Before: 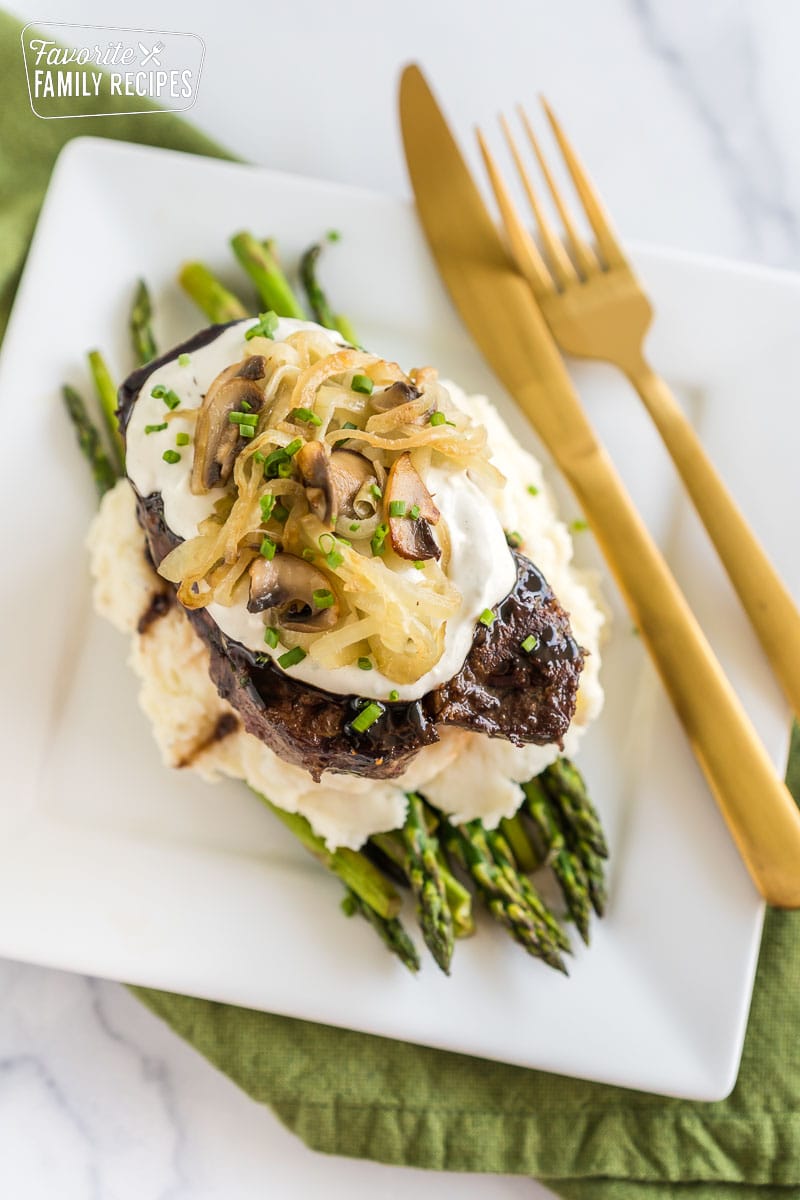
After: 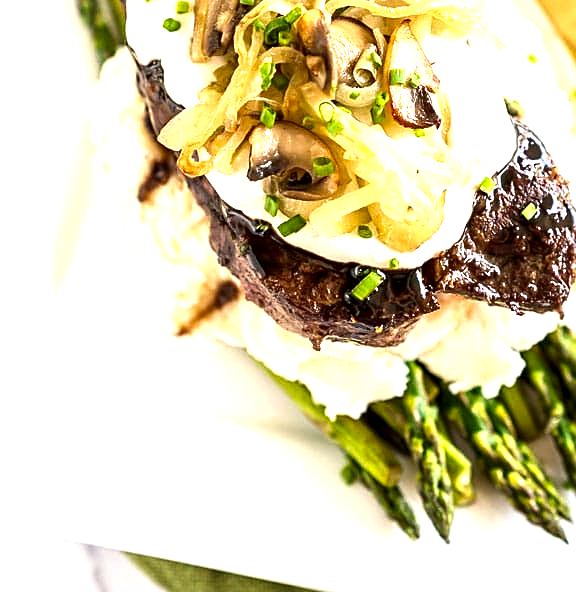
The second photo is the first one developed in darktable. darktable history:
crop: top 36.047%, right 27.976%, bottom 14.553%
contrast brightness saturation: contrast 0.07, brightness -0.132, saturation 0.063
exposure: black level correction 0.001, exposure 1.051 EV, compensate highlight preservation false
tone equalizer: on, module defaults
local contrast: highlights 104%, shadows 100%, detail 120%, midtone range 0.2
sharpen: on, module defaults
